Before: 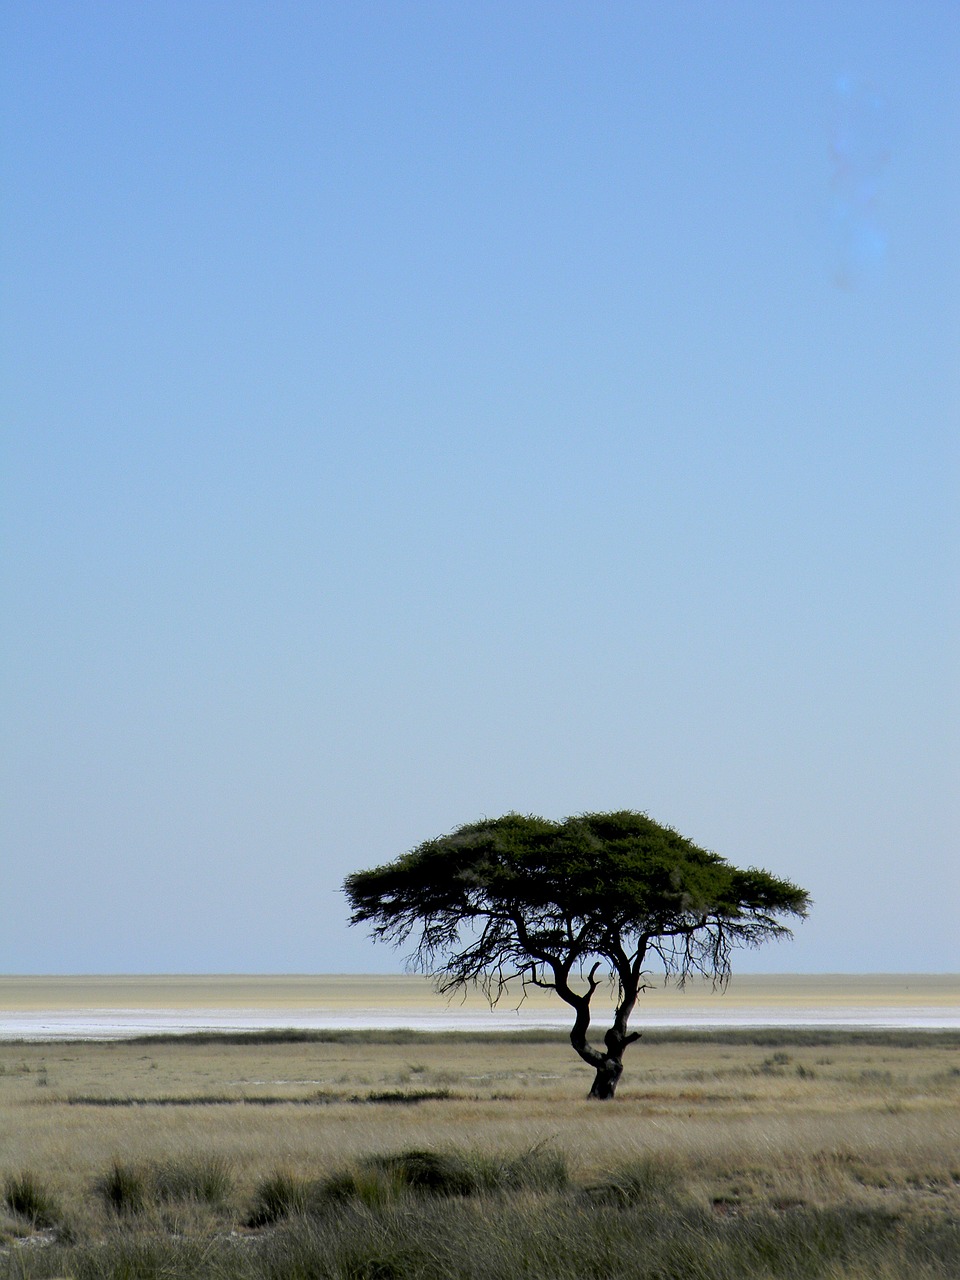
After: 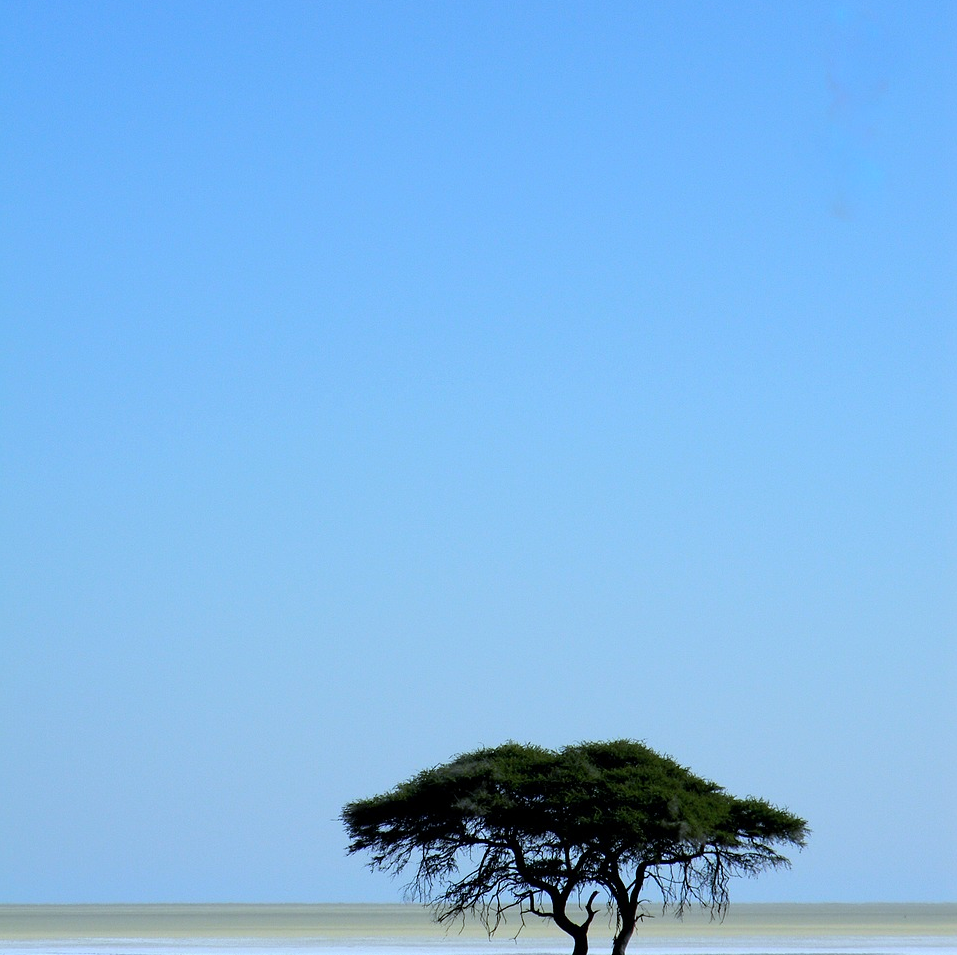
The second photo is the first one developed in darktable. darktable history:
crop: left 0.264%, top 5.56%, bottom 19.822%
color calibration: illuminant Planckian (black body), x 0.375, y 0.374, temperature 4120.93 K
